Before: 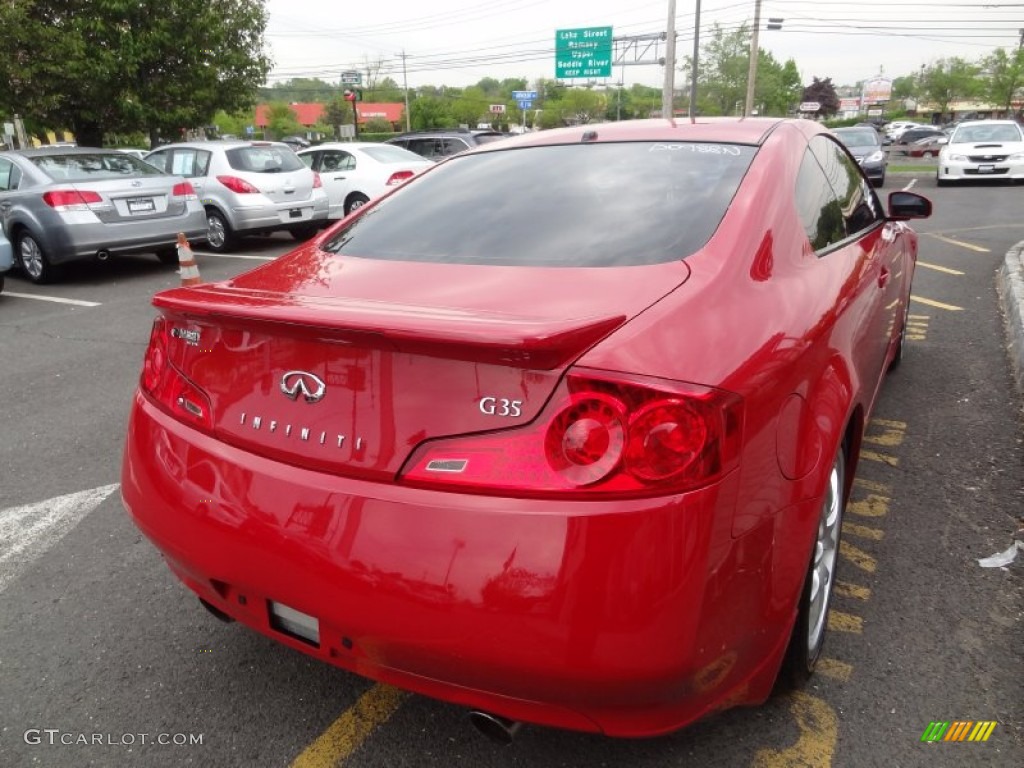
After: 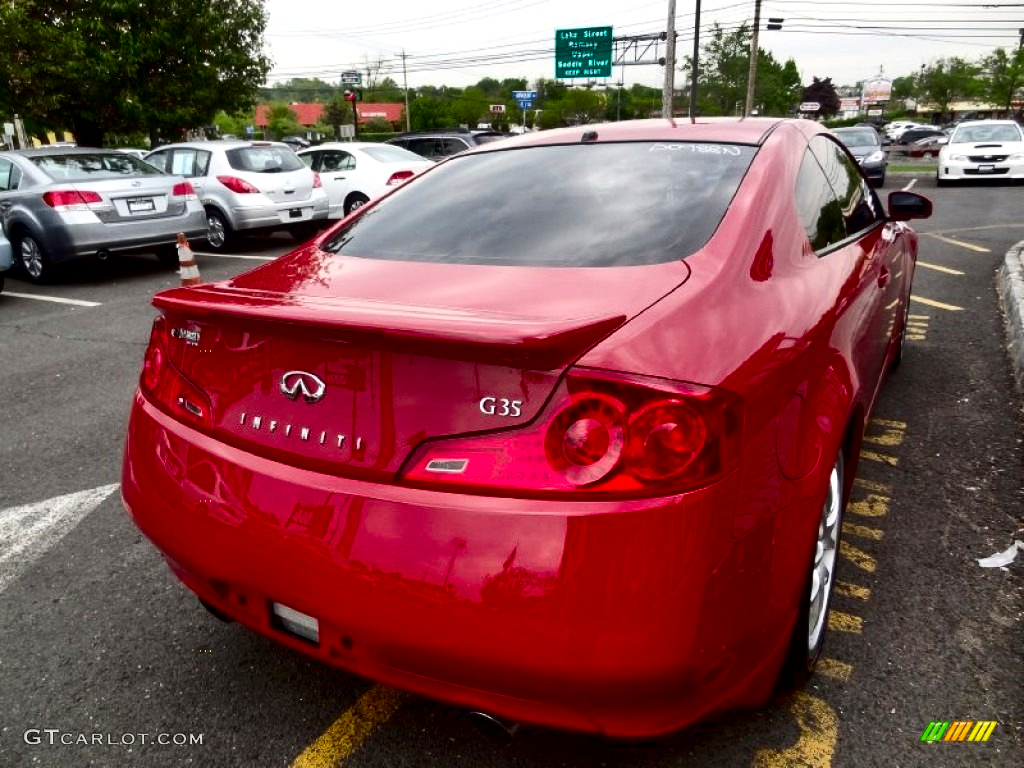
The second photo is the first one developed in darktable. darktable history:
local contrast: highlights 103%, shadows 100%, detail 119%, midtone range 0.2
shadows and highlights: white point adjustment 0.092, highlights -69.88, soften with gaussian
contrast brightness saturation: contrast 0.239, brightness -0.223, saturation 0.147
